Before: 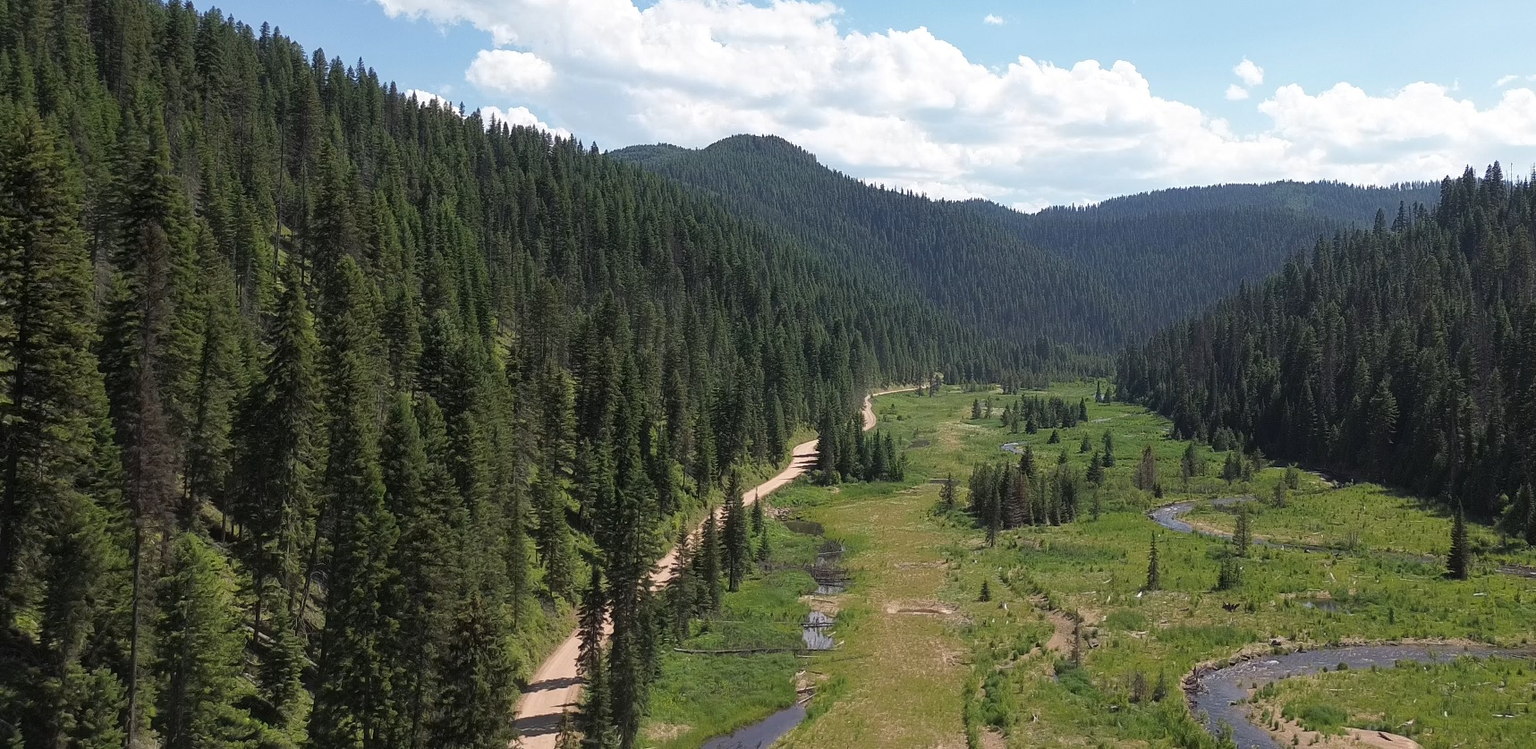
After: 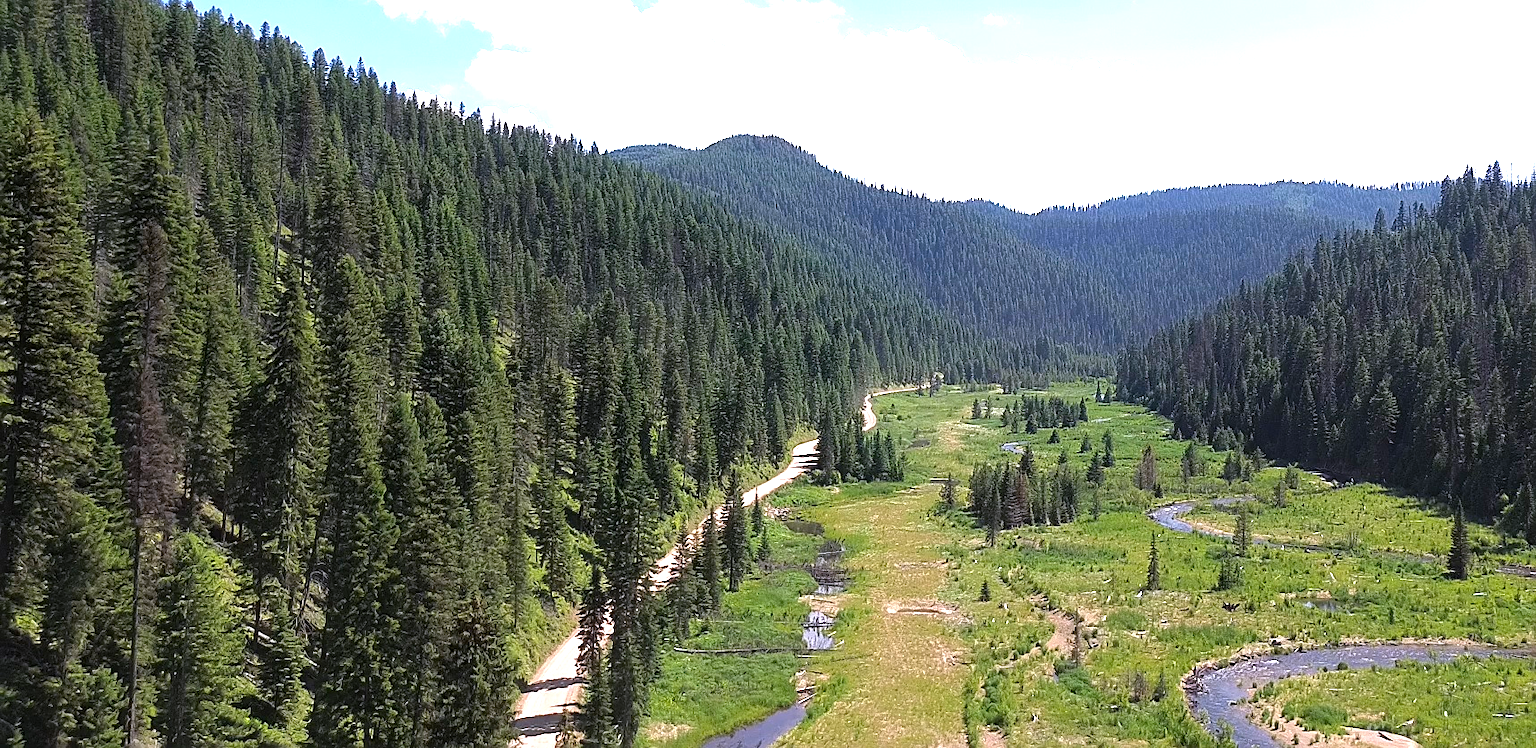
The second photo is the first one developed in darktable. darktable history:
contrast brightness saturation: saturation 0.1
tone equalizer: on, module defaults
levels: levels [0, 0.374, 0.749]
white balance: red 1.004, blue 1.096
sharpen: on, module defaults
